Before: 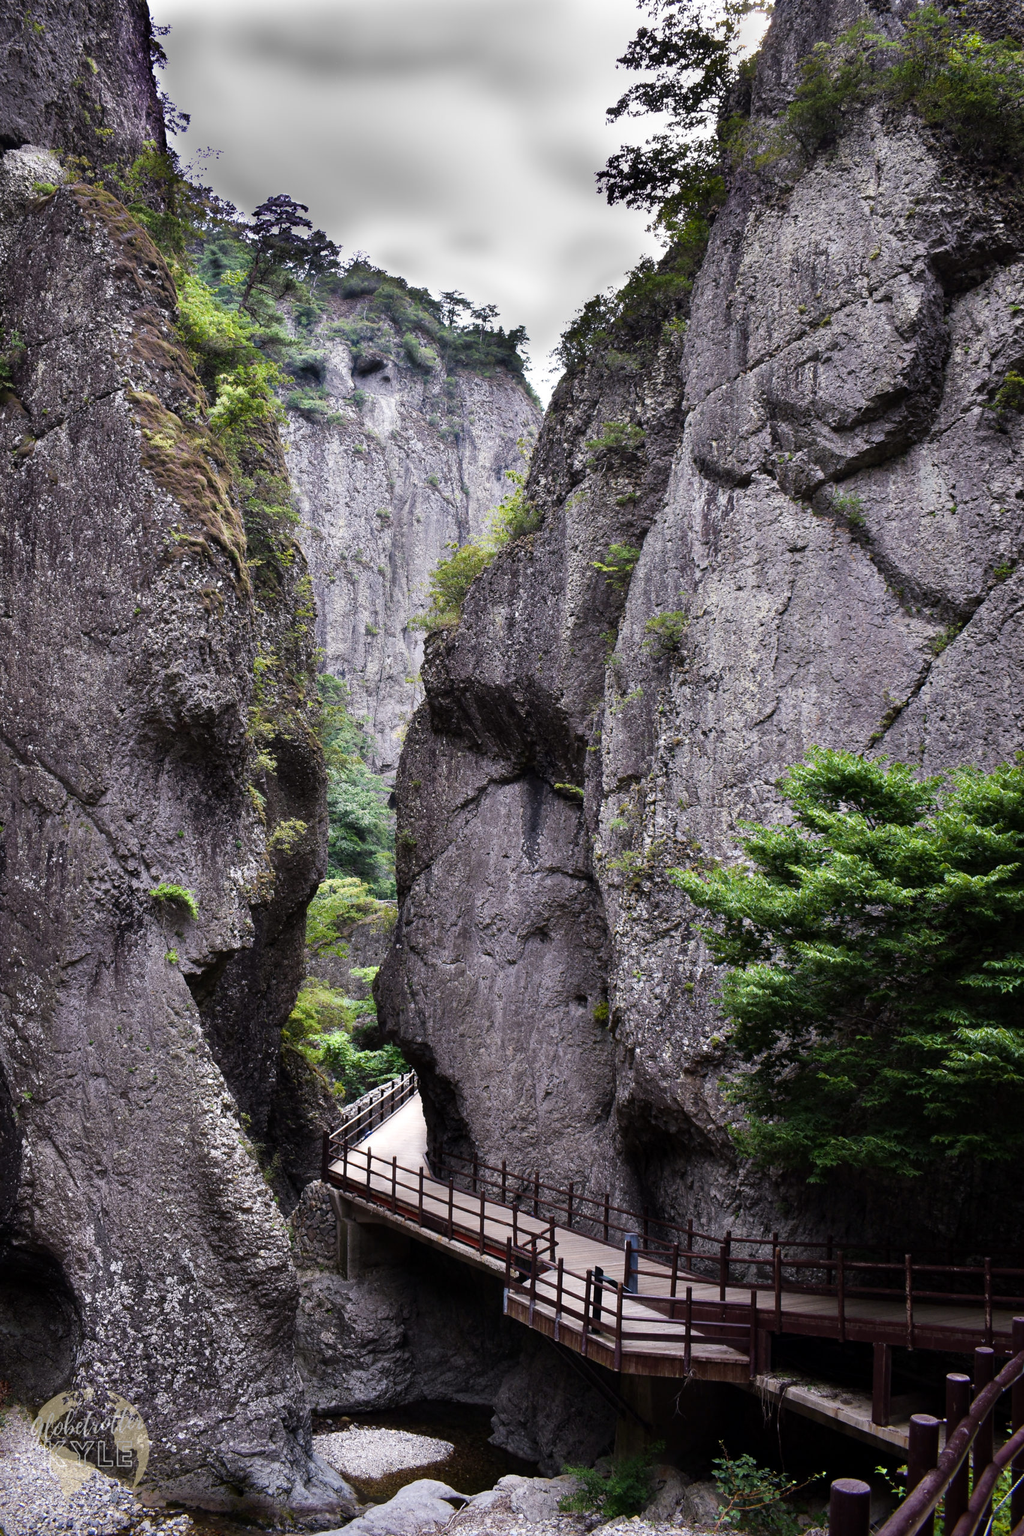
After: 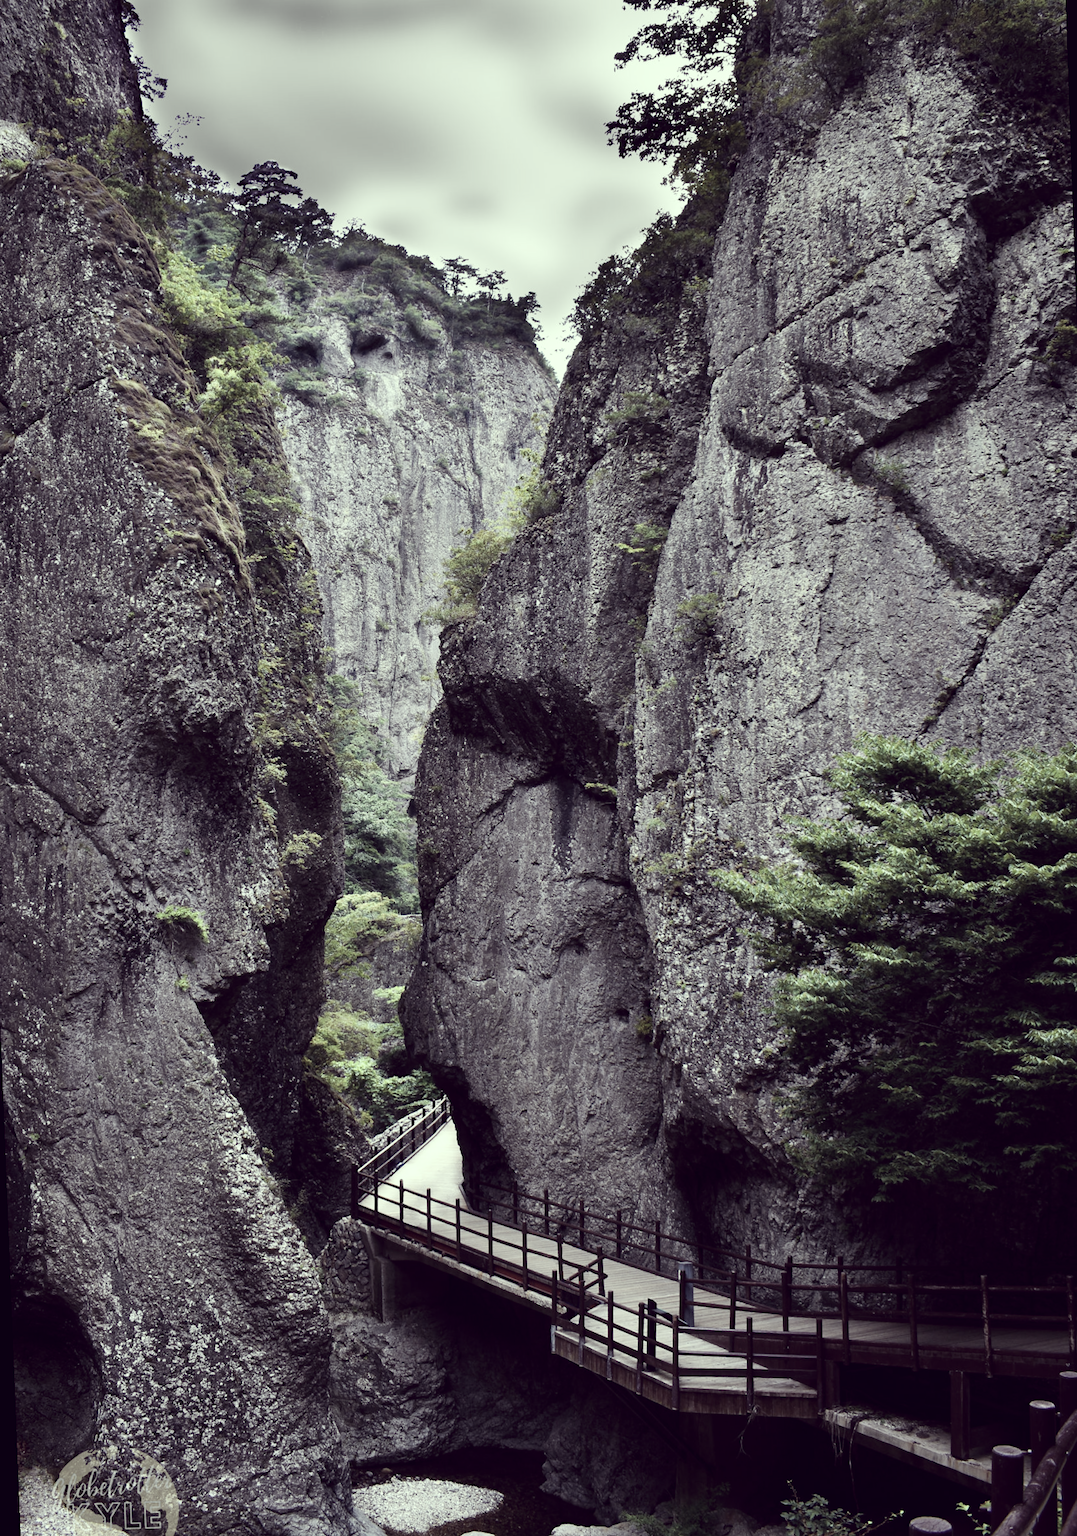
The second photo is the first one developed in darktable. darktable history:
rotate and perspective: rotation -2.12°, lens shift (vertical) 0.009, lens shift (horizontal) -0.008, automatic cropping original format, crop left 0.036, crop right 0.964, crop top 0.05, crop bottom 0.959
color correction: highlights a* -20.17, highlights b* 20.27, shadows a* 20.03, shadows b* -20.46, saturation 0.43
contrast brightness saturation: contrast 0.14
